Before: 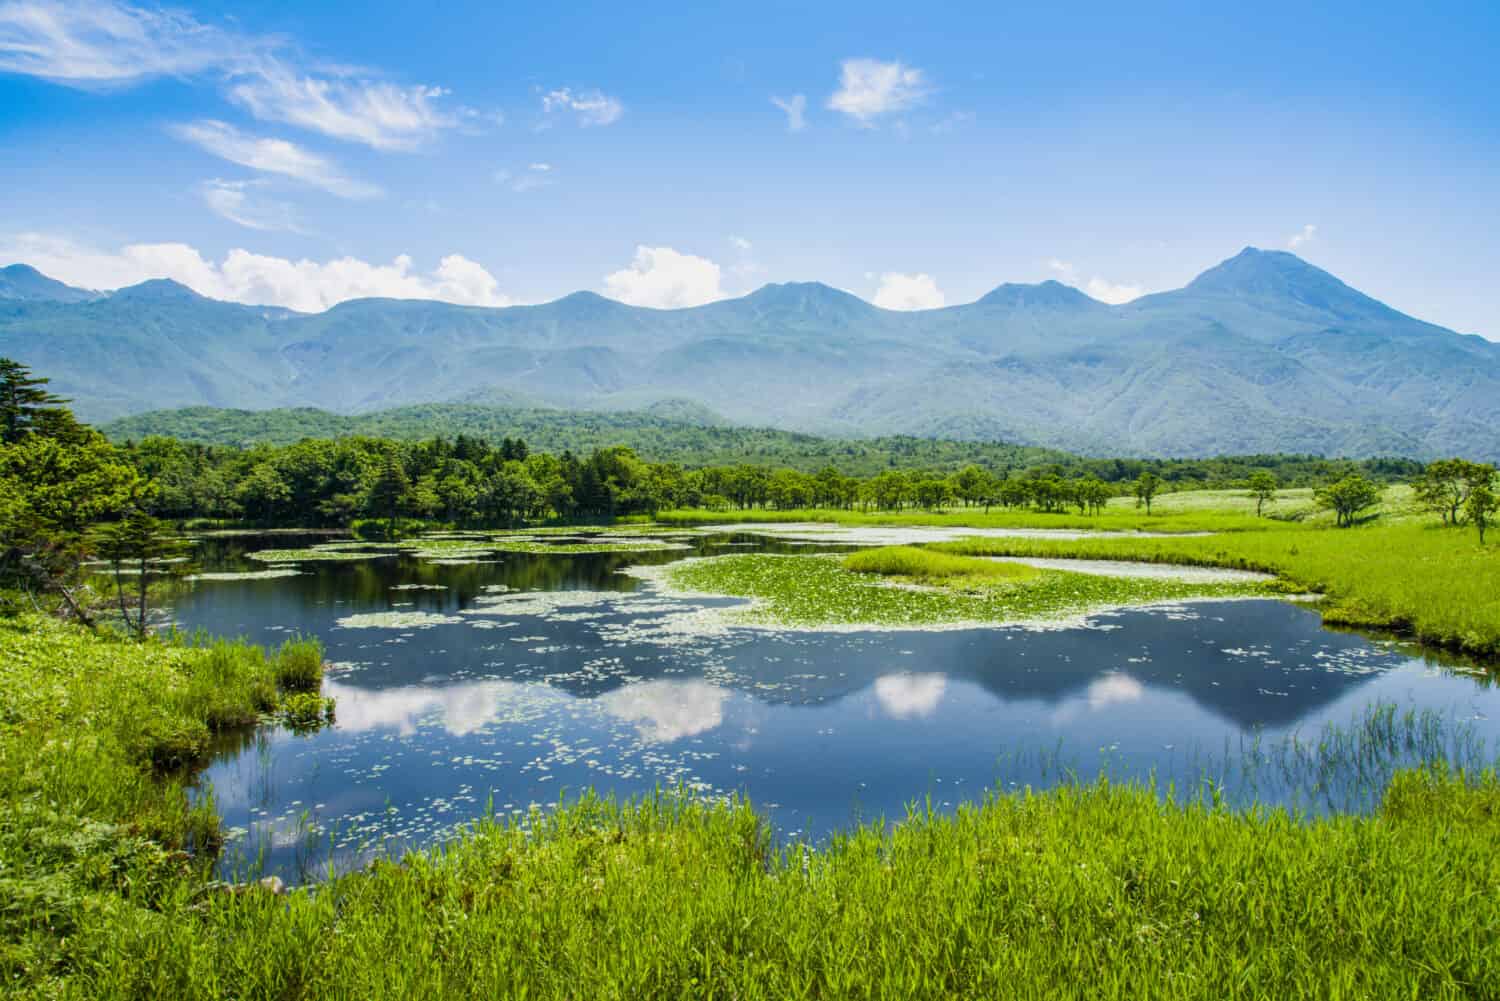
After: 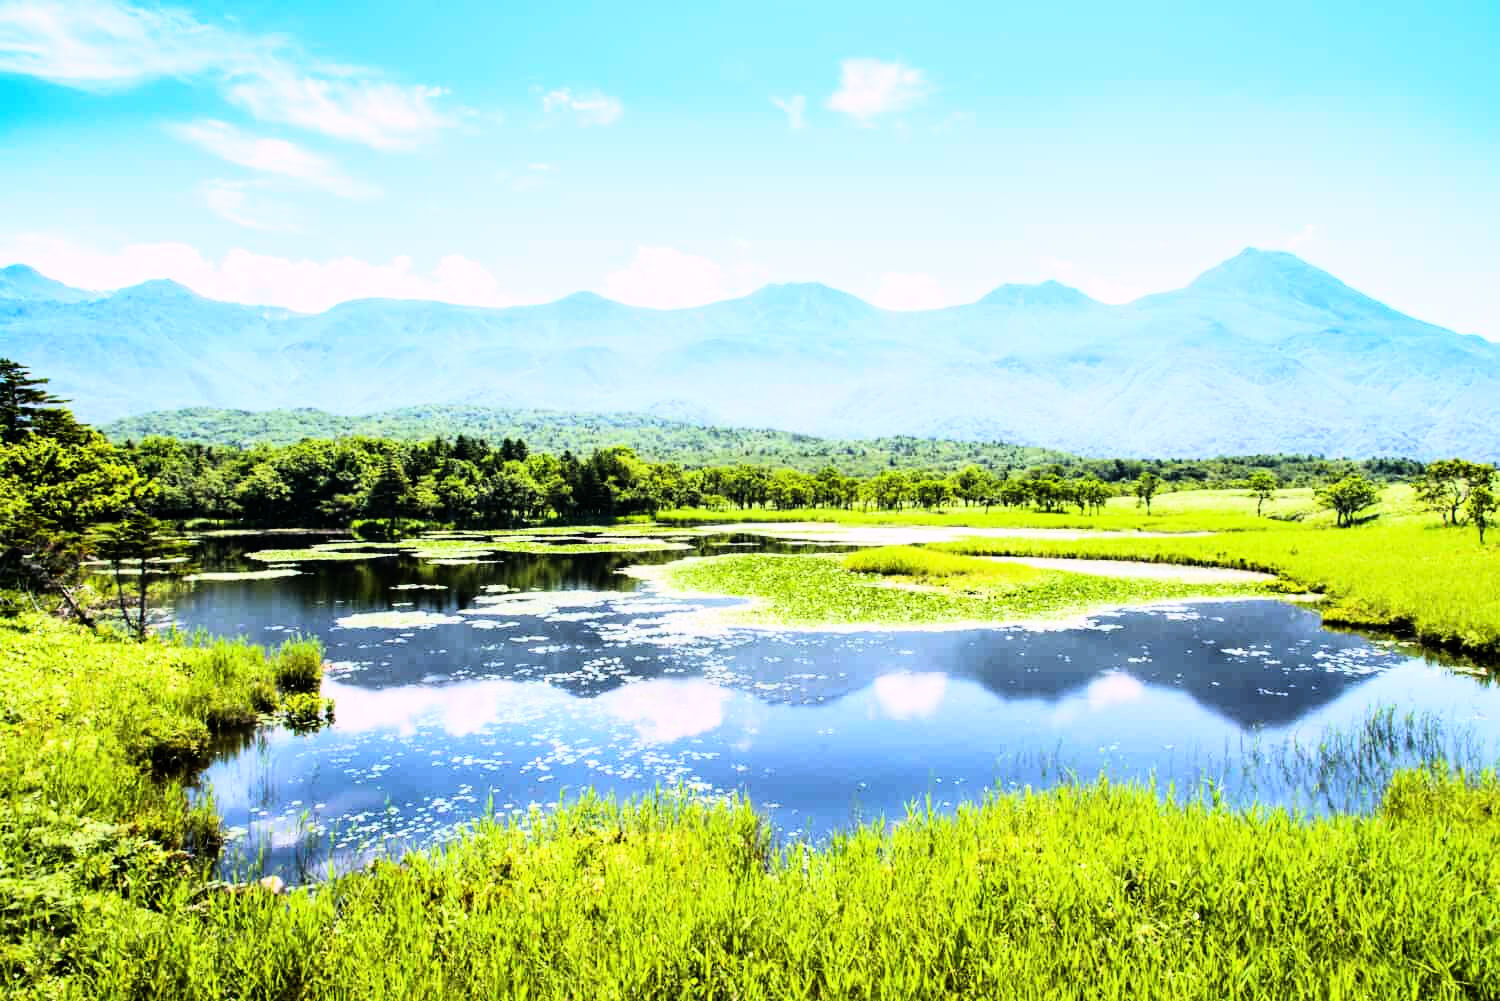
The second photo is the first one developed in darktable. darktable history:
white balance: red 1.05, blue 1.072
rgb curve: curves: ch0 [(0, 0) (0.21, 0.15) (0.24, 0.21) (0.5, 0.75) (0.75, 0.96) (0.89, 0.99) (1, 1)]; ch1 [(0, 0.02) (0.21, 0.13) (0.25, 0.2) (0.5, 0.67) (0.75, 0.9) (0.89, 0.97) (1, 1)]; ch2 [(0, 0.02) (0.21, 0.13) (0.25, 0.2) (0.5, 0.67) (0.75, 0.9) (0.89, 0.97) (1, 1)], compensate middle gray true
